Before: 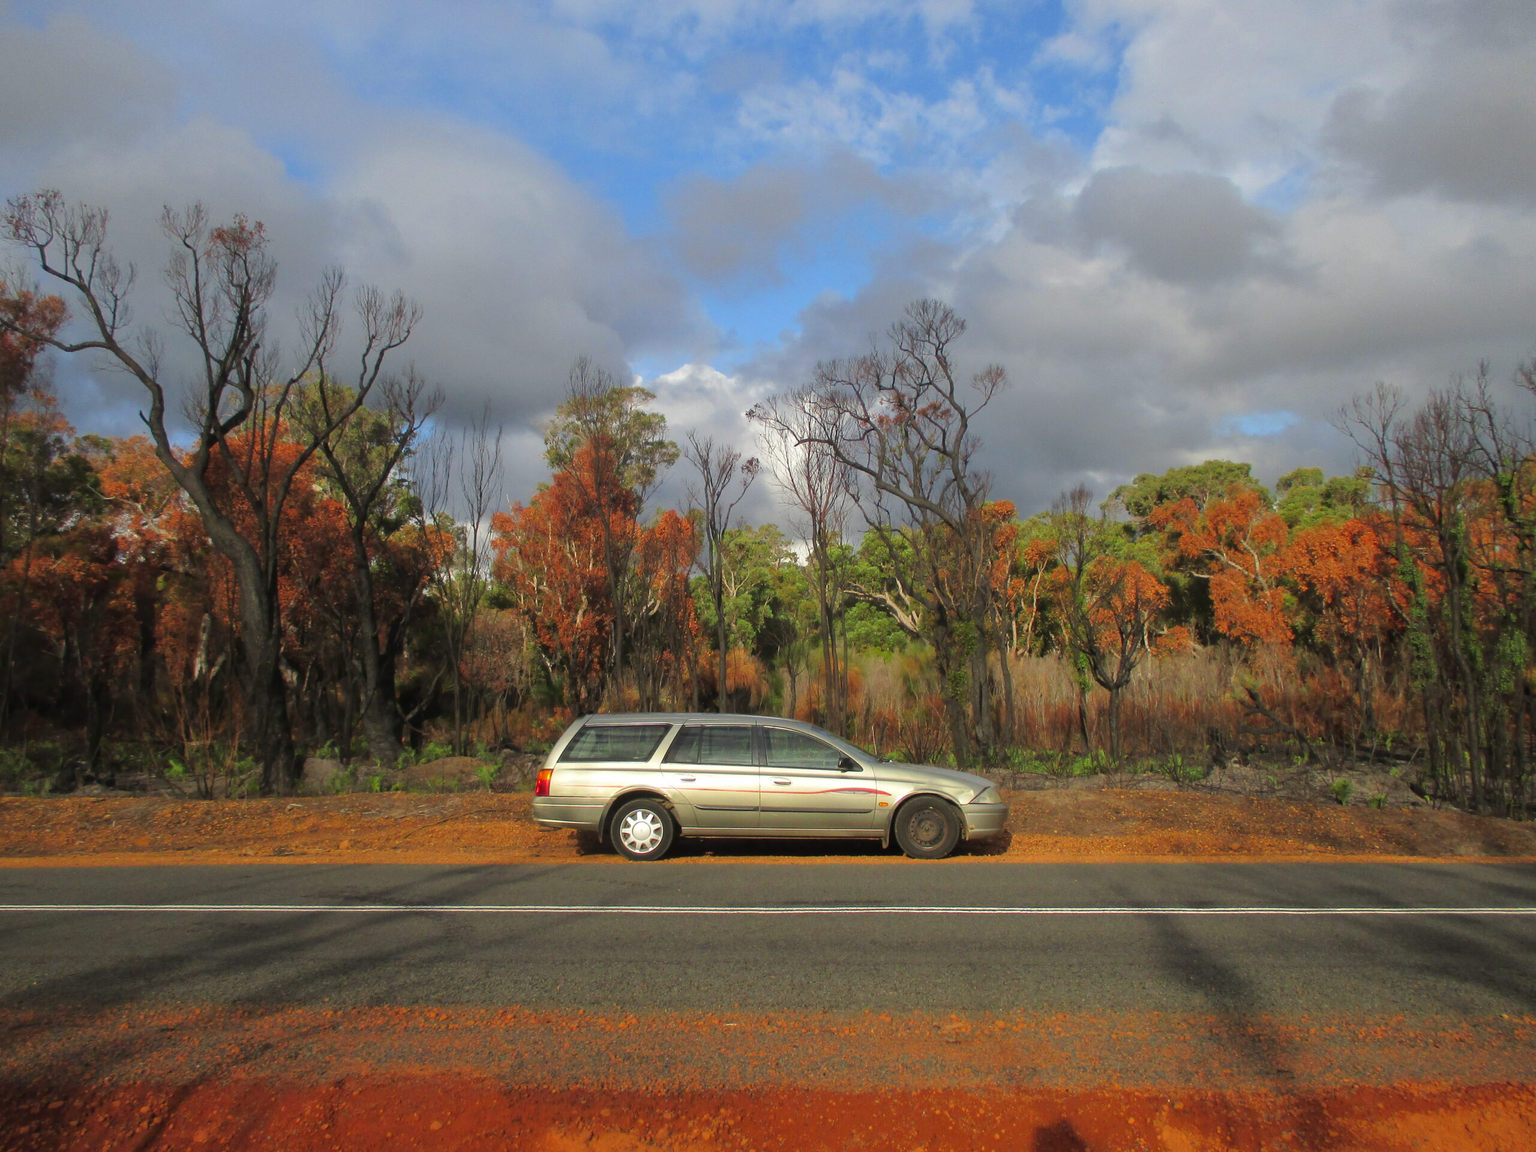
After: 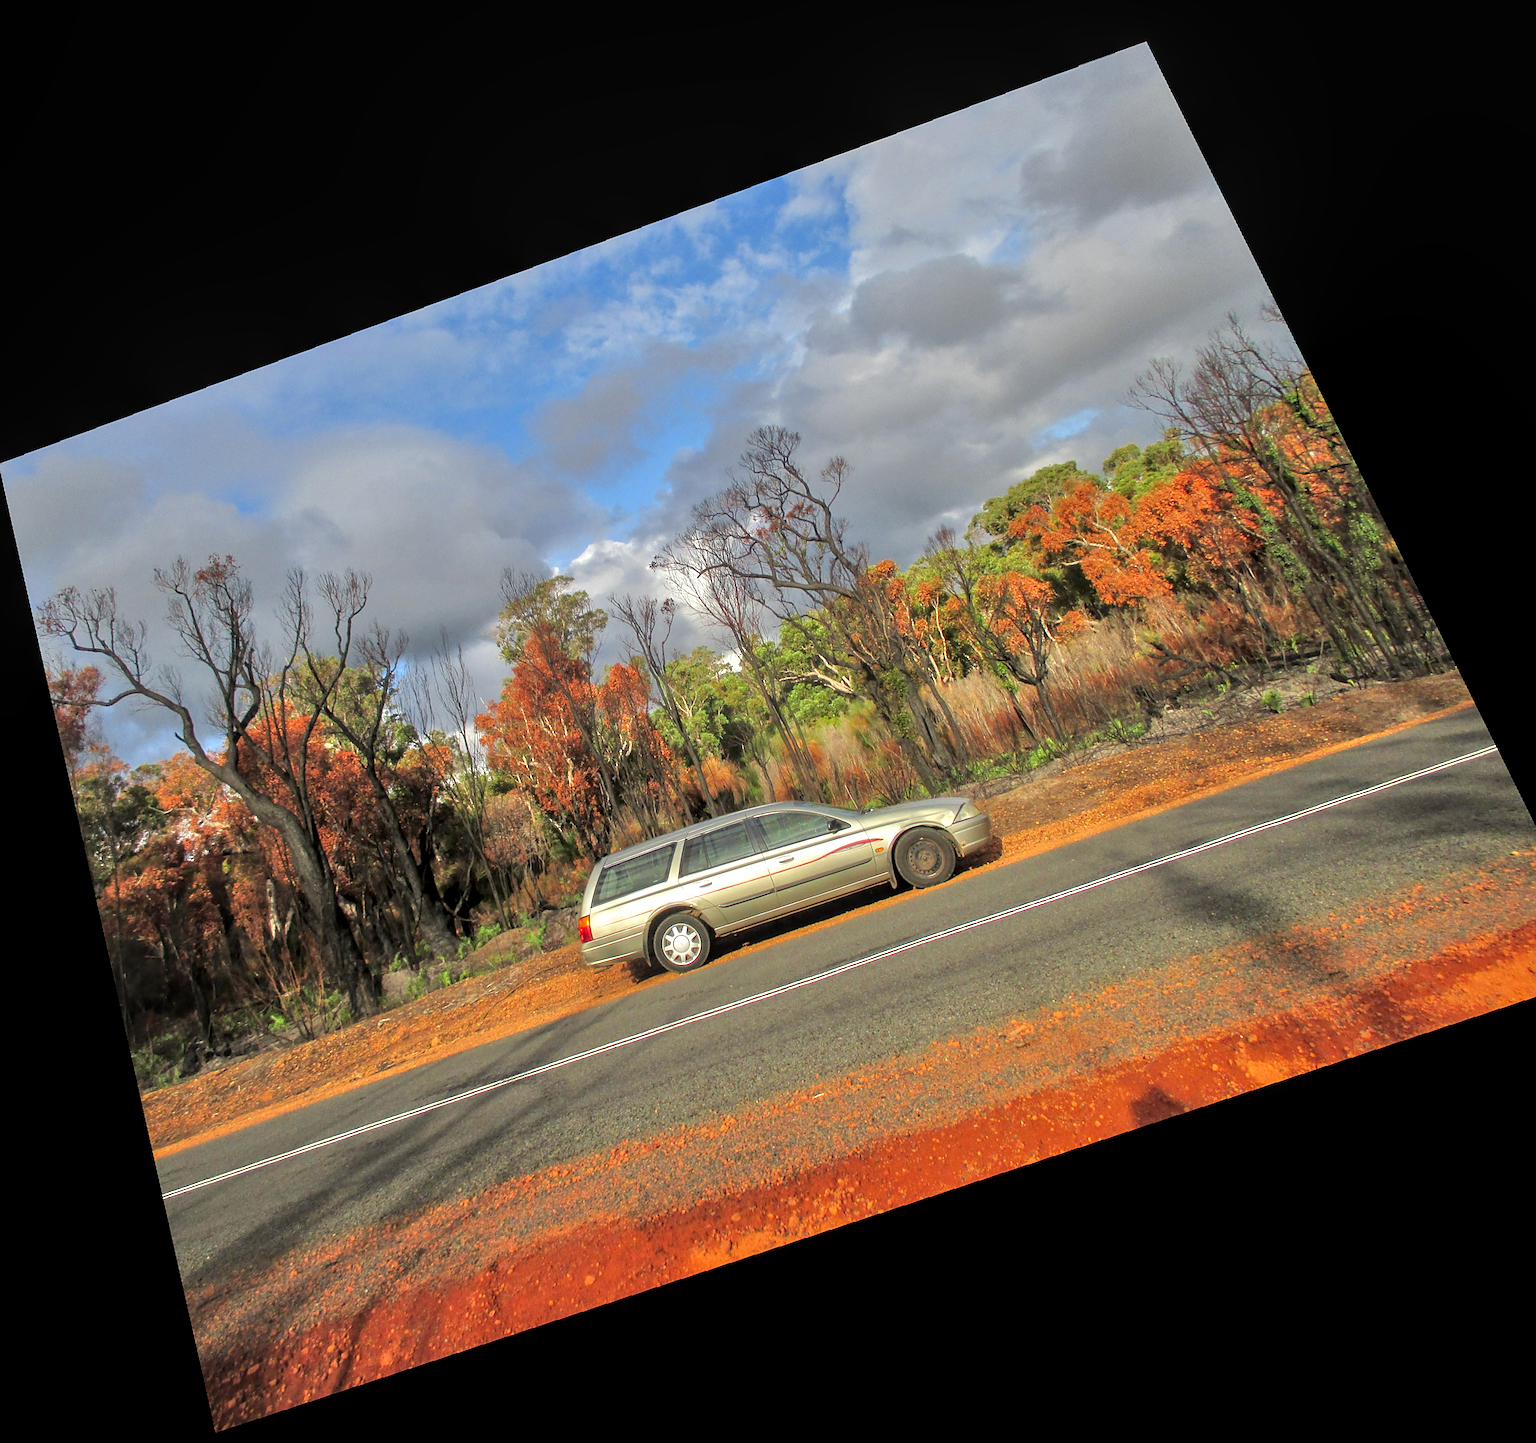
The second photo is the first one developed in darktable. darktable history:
crop and rotate: angle 19.43°, left 6.812%, right 4.125%, bottom 1.087%
rotate and perspective: rotation 0.128°, lens shift (vertical) -0.181, lens shift (horizontal) -0.044, shear 0.001, automatic cropping off
sharpen: on, module defaults
local contrast: detail 130%
tone equalizer: -7 EV 0.15 EV, -6 EV 0.6 EV, -5 EV 1.15 EV, -4 EV 1.33 EV, -3 EV 1.15 EV, -2 EV 0.6 EV, -1 EV 0.15 EV, mask exposure compensation -0.5 EV
